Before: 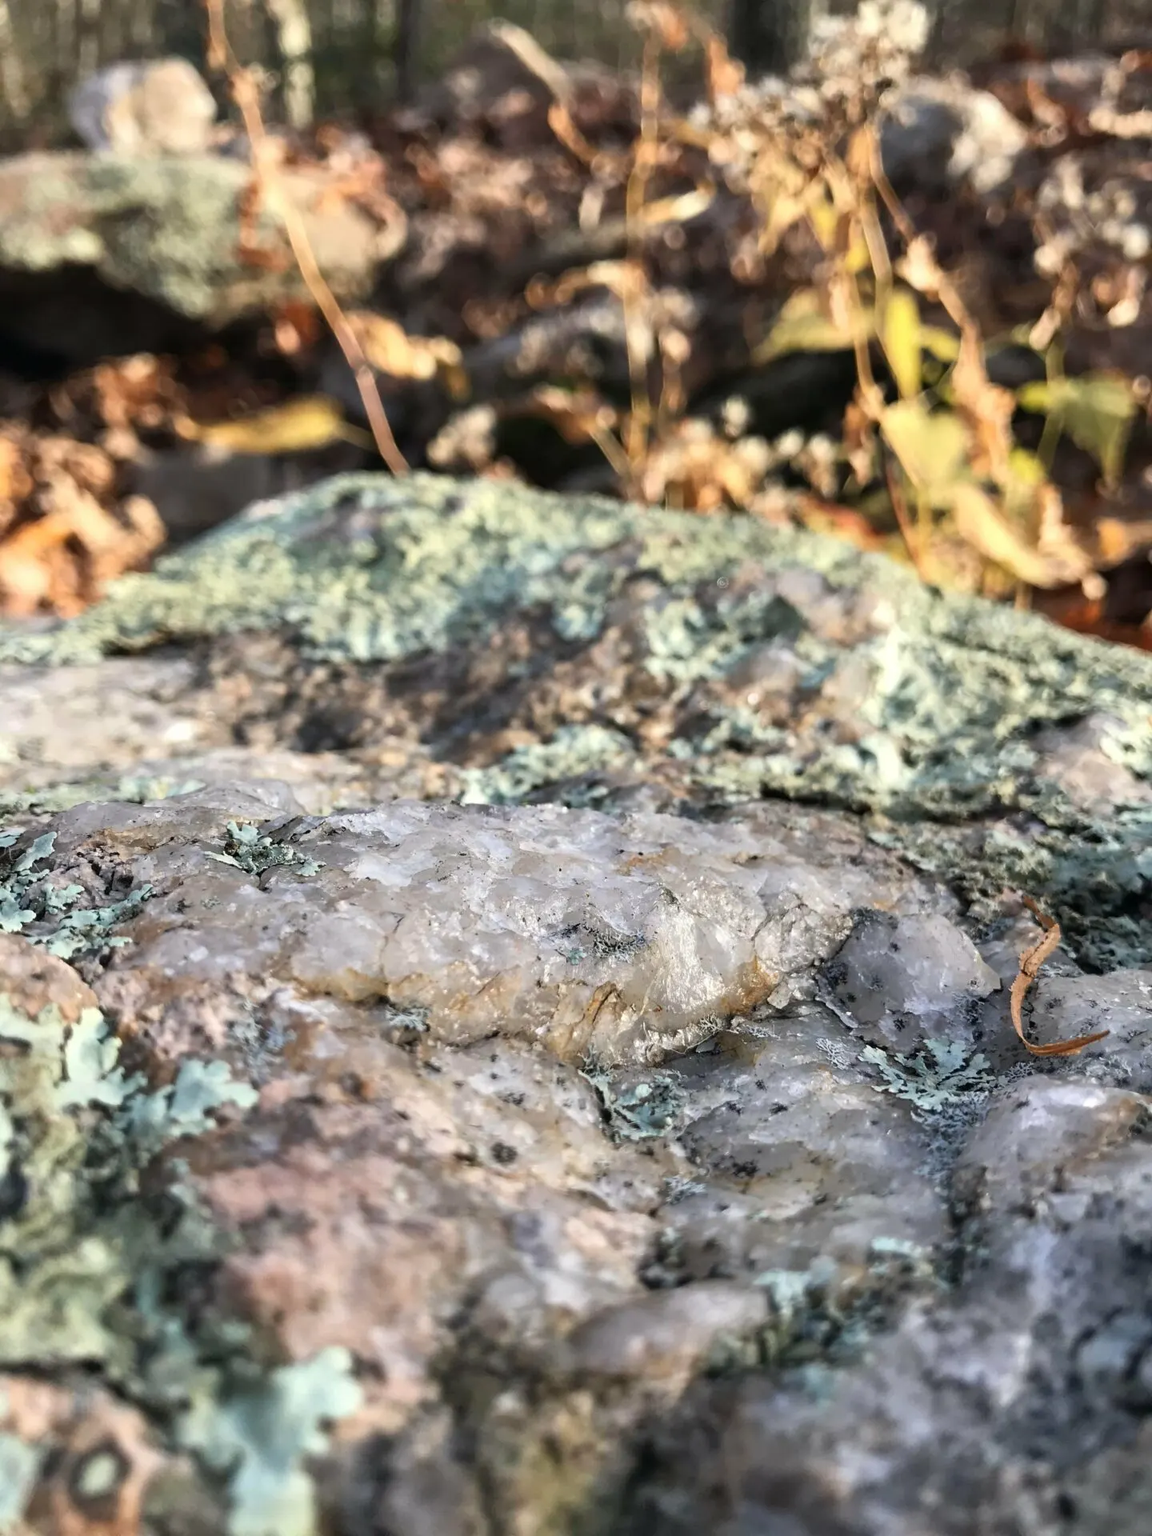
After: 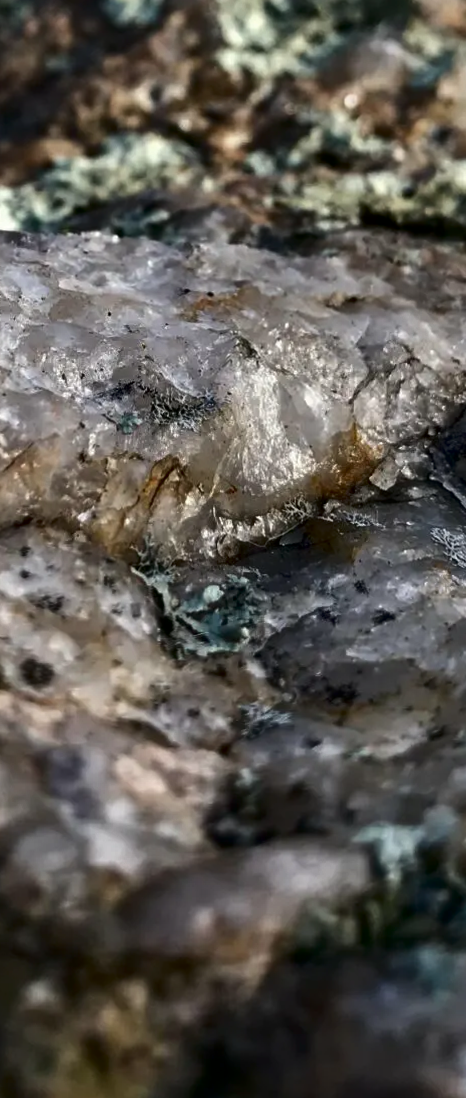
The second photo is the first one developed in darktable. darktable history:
crop: left 40.878%, top 39.176%, right 25.993%, bottom 3.081%
contrast brightness saturation: brightness -0.52
rotate and perspective: rotation 0.226°, lens shift (vertical) -0.042, crop left 0.023, crop right 0.982, crop top 0.006, crop bottom 0.994
